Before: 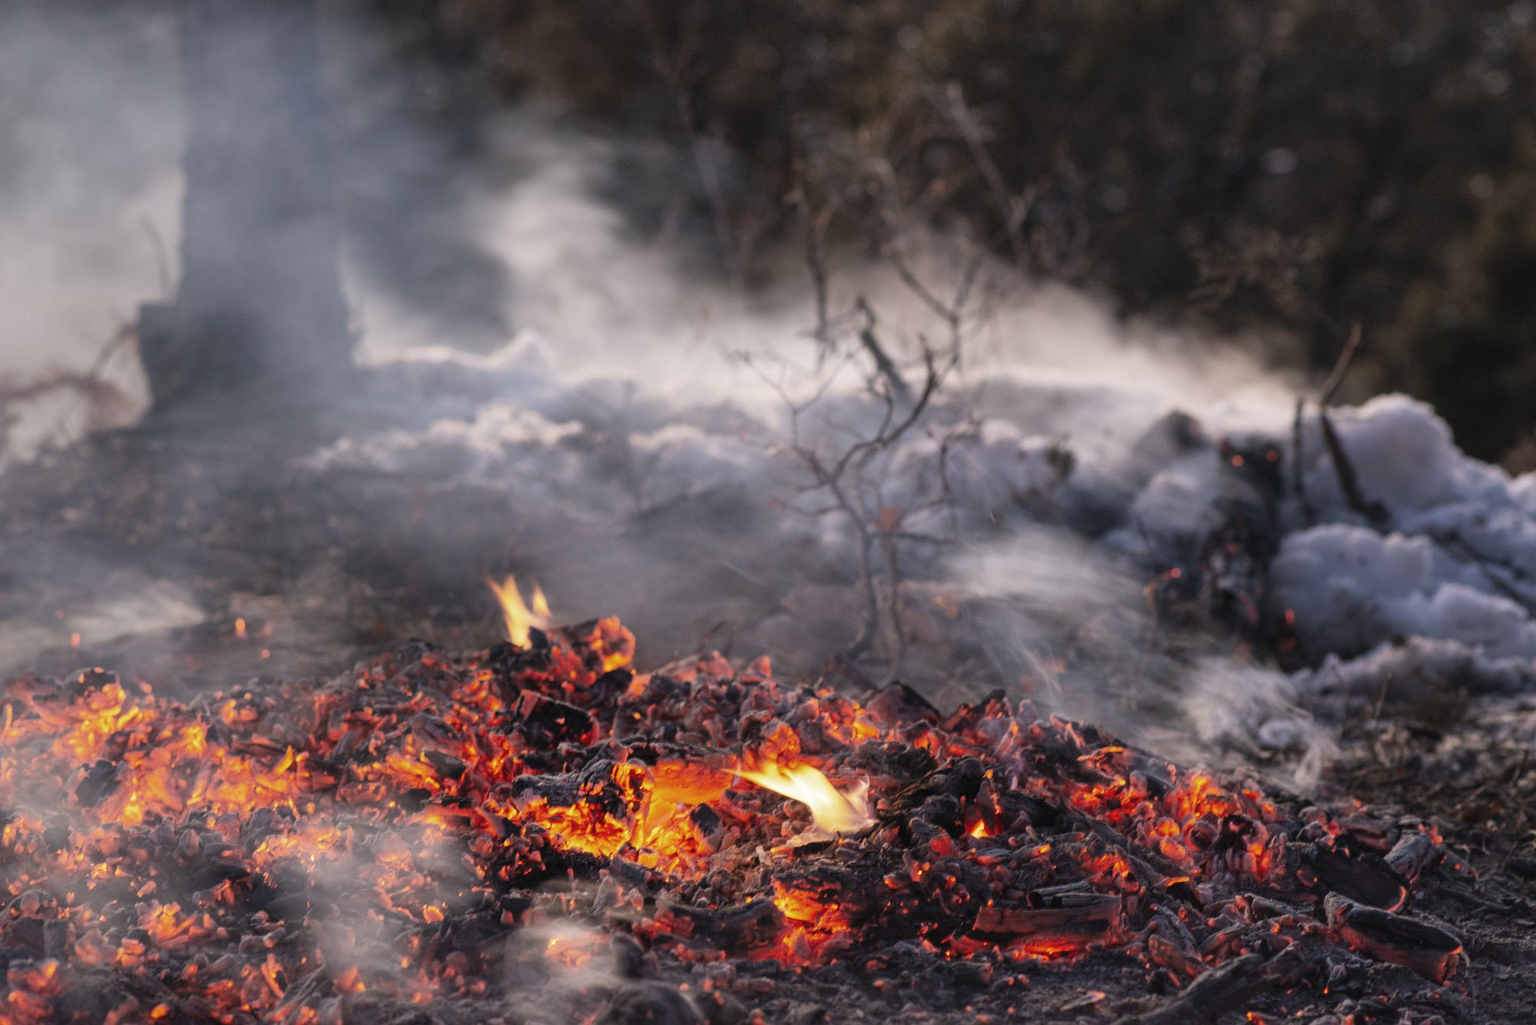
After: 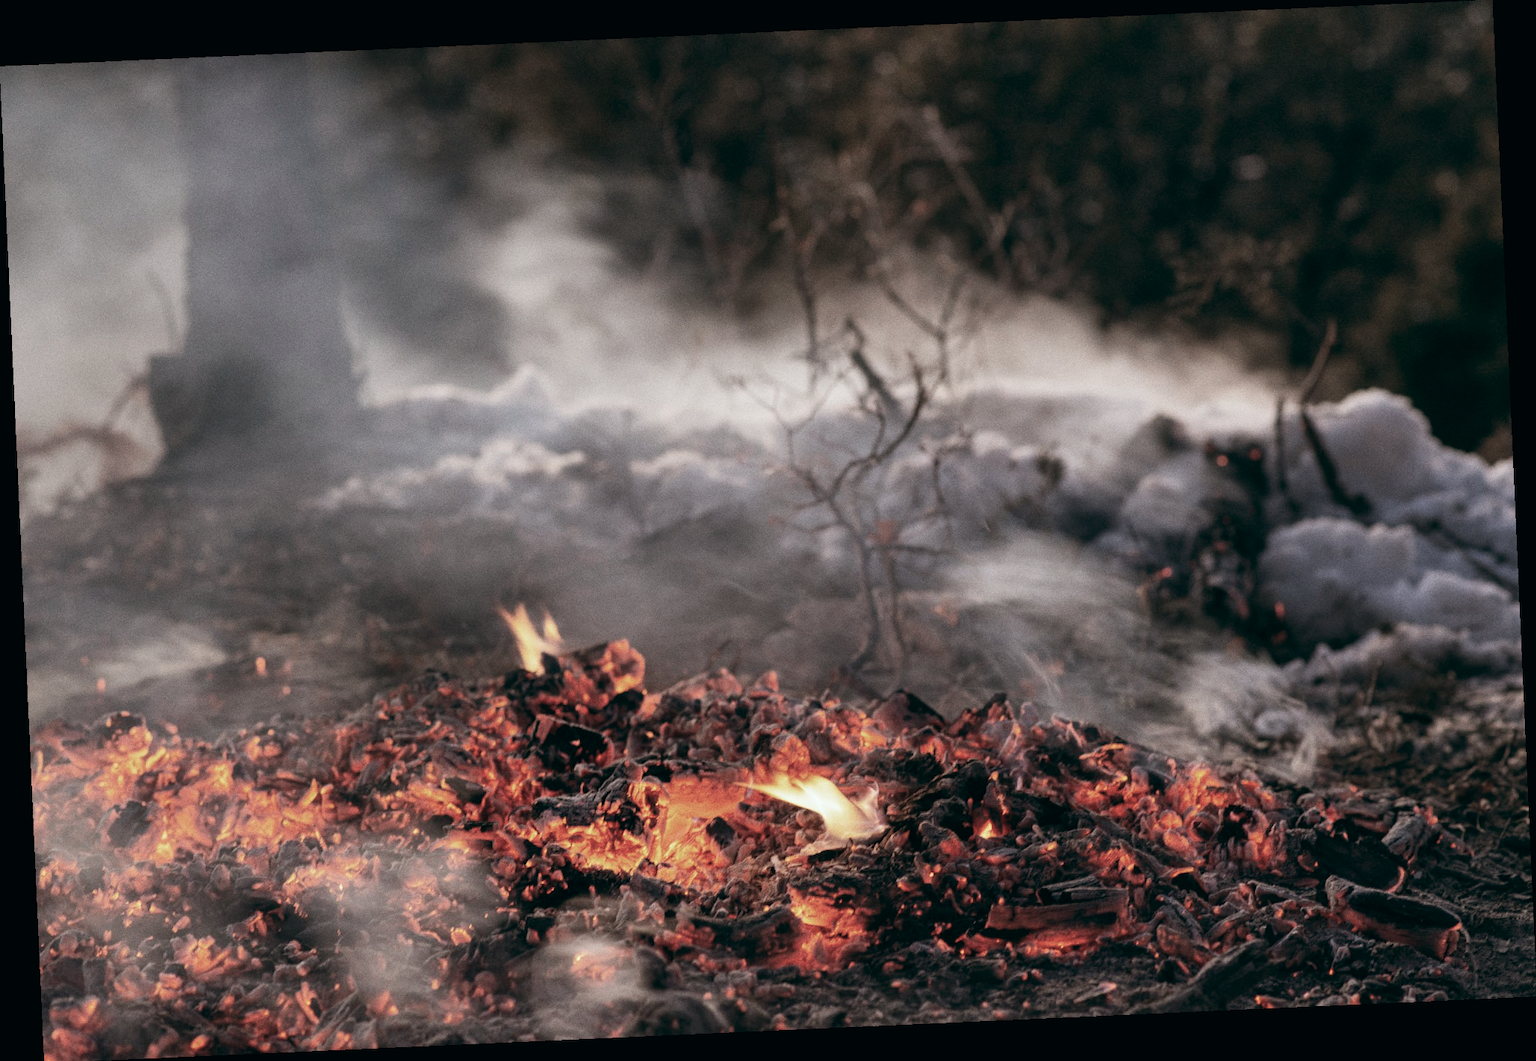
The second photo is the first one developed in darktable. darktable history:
rotate and perspective: rotation -2.56°, automatic cropping off
contrast brightness saturation: saturation -0.17
color balance: lift [1, 0.994, 1.002, 1.006], gamma [0.957, 1.081, 1.016, 0.919], gain [0.97, 0.972, 1.01, 1.028], input saturation 91.06%, output saturation 79.8%
grain: coarseness 0.09 ISO
